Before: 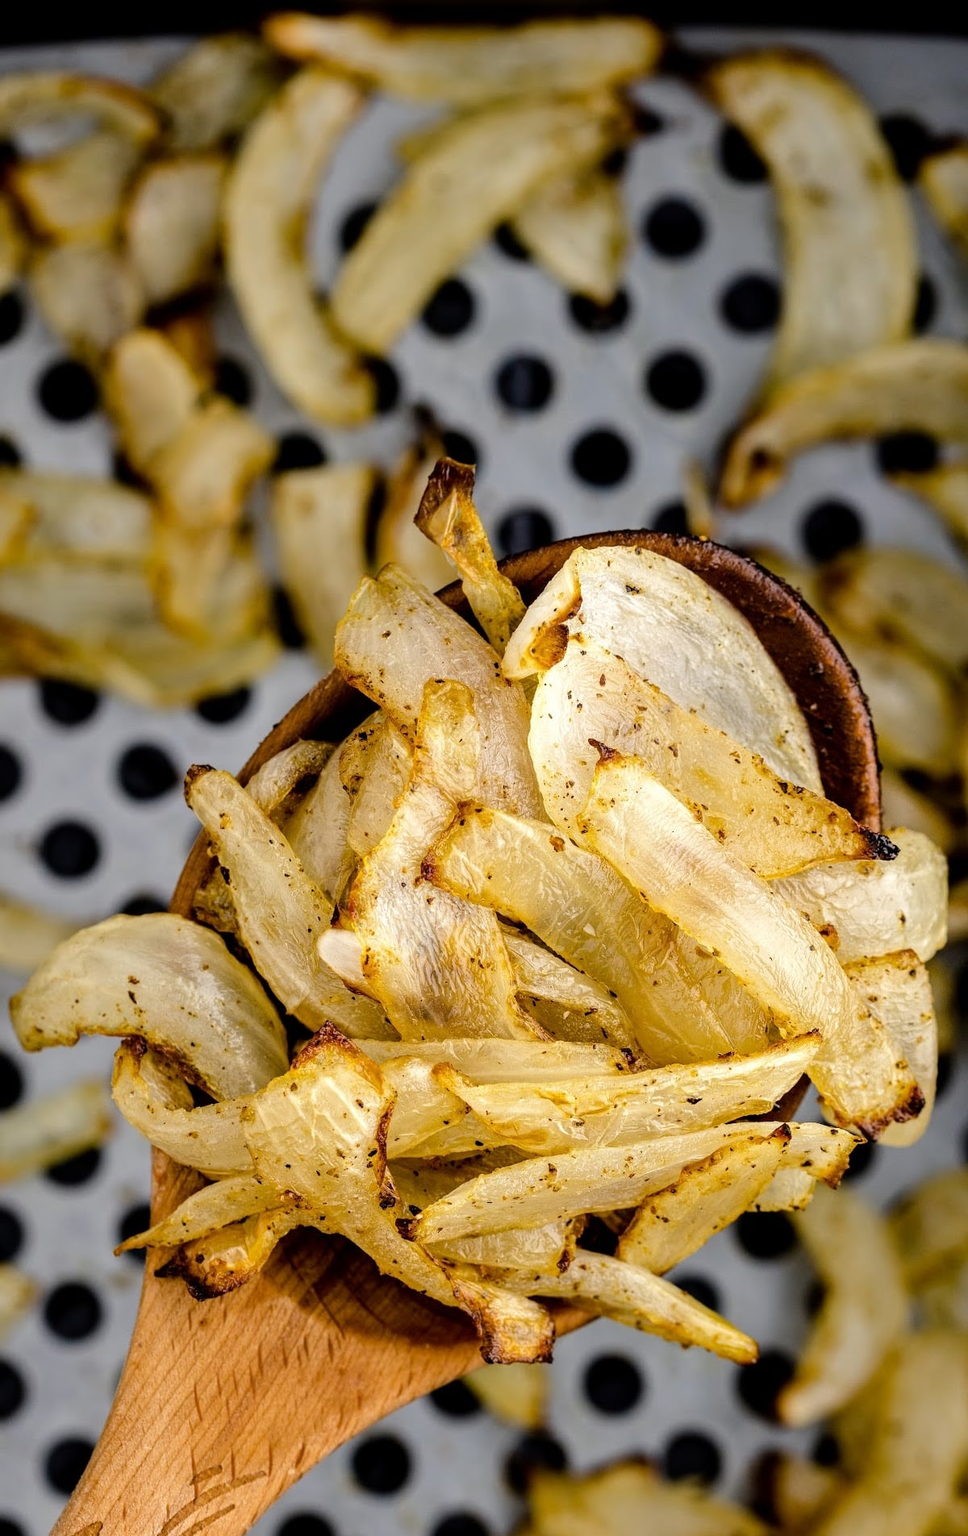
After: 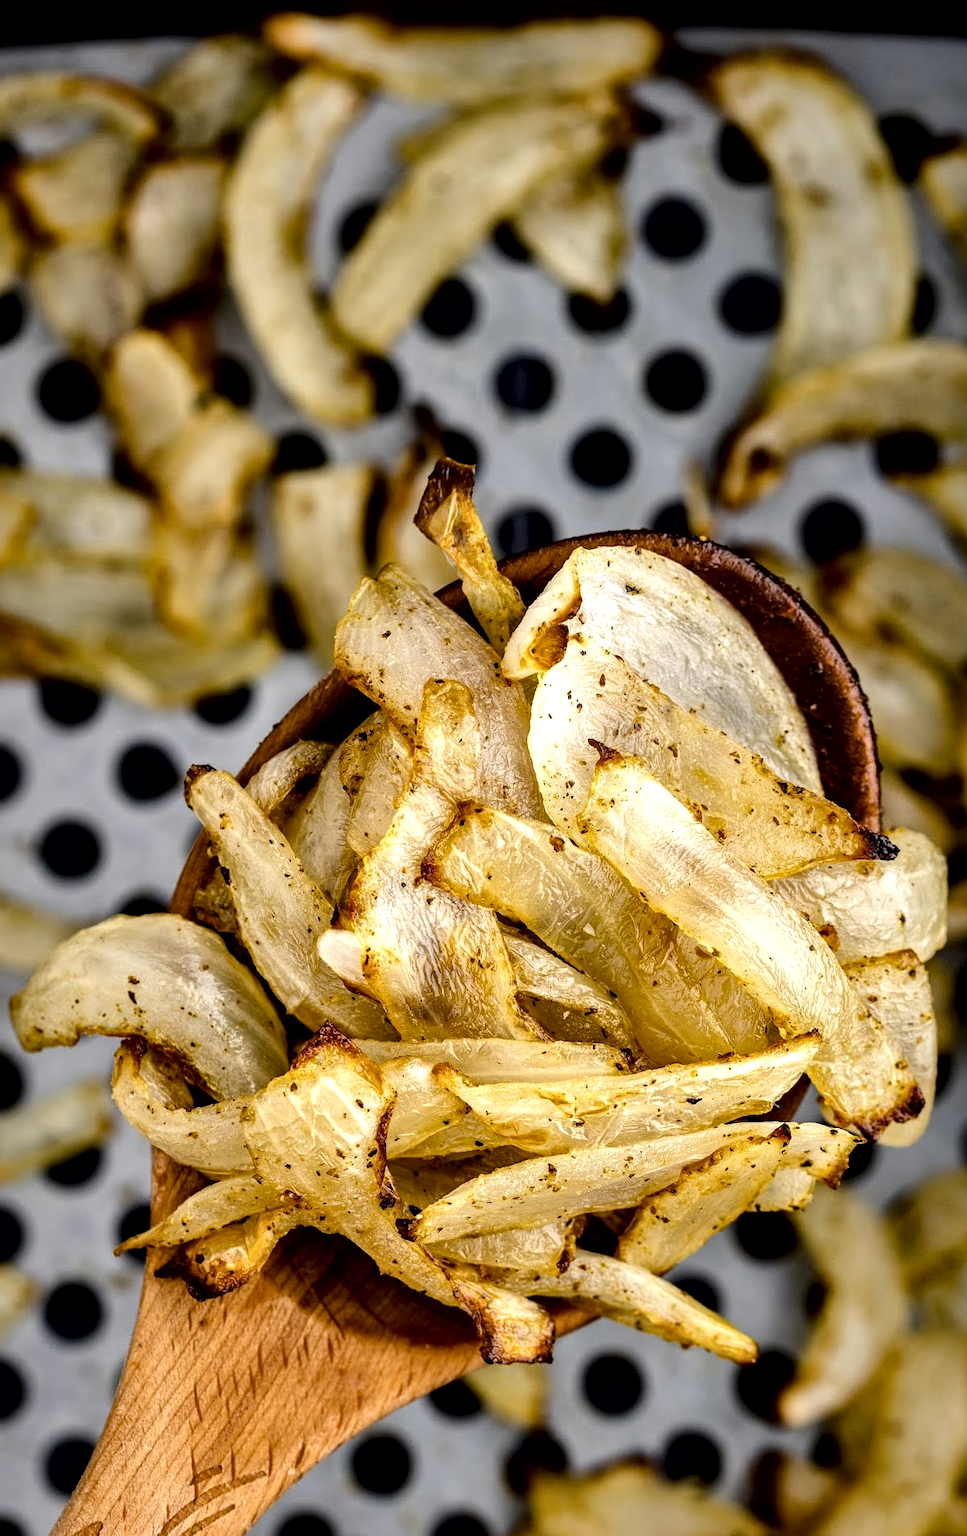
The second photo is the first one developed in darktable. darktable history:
local contrast: mode bilateral grid, contrast 71, coarseness 74, detail 180%, midtone range 0.2
shadows and highlights: radius 329.72, shadows 55.29, highlights -99.19, compress 94.17%, soften with gaussian
